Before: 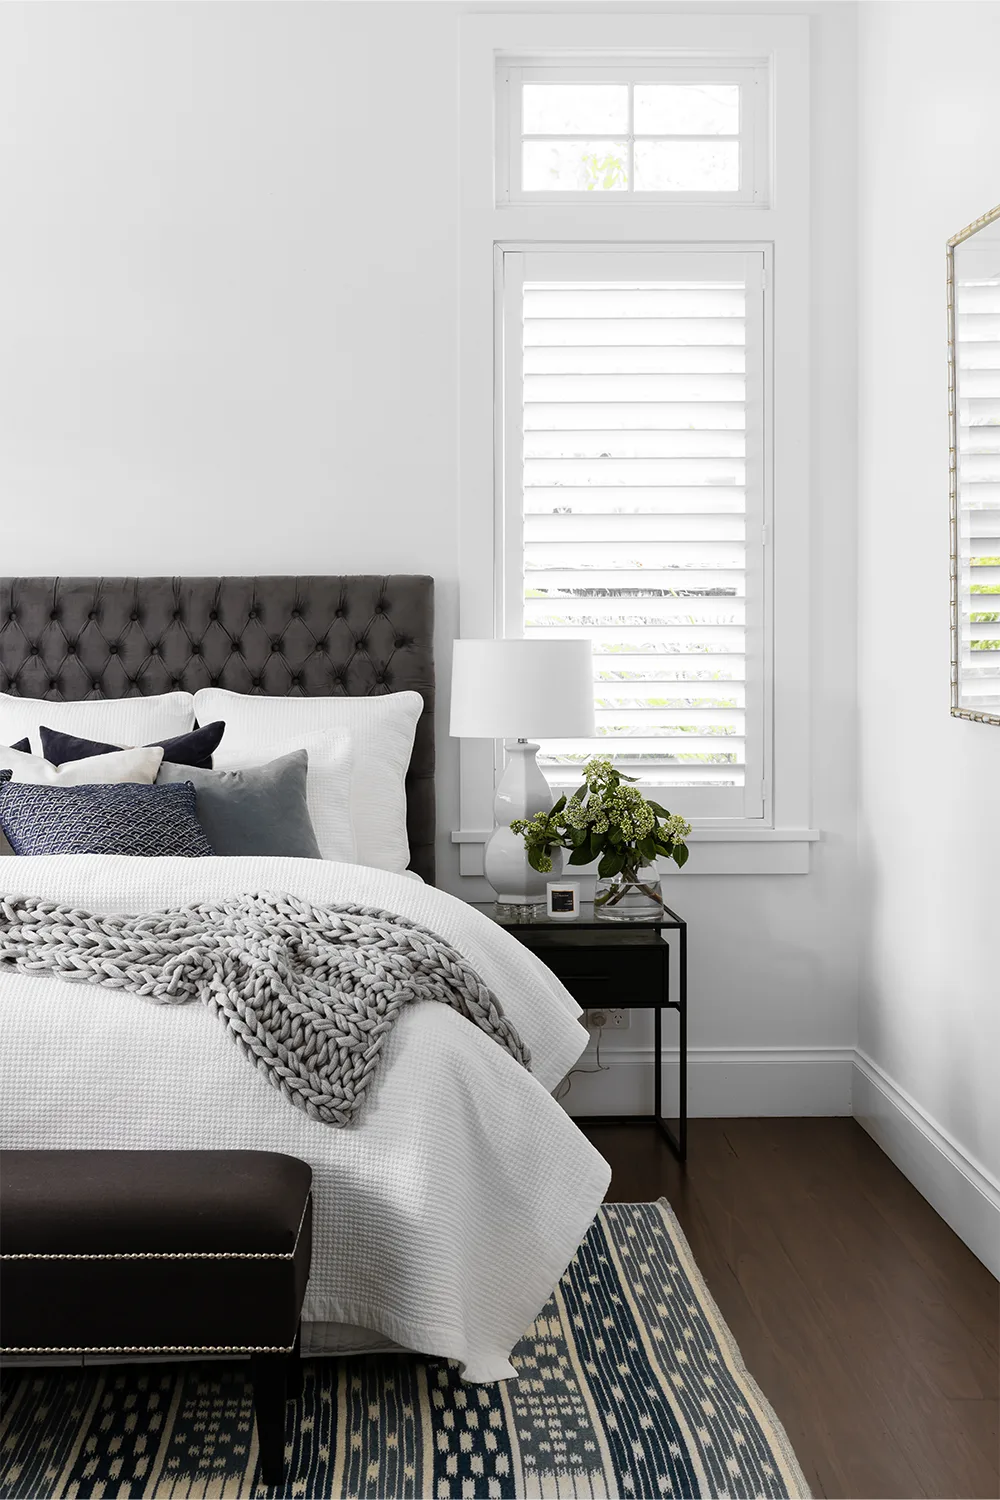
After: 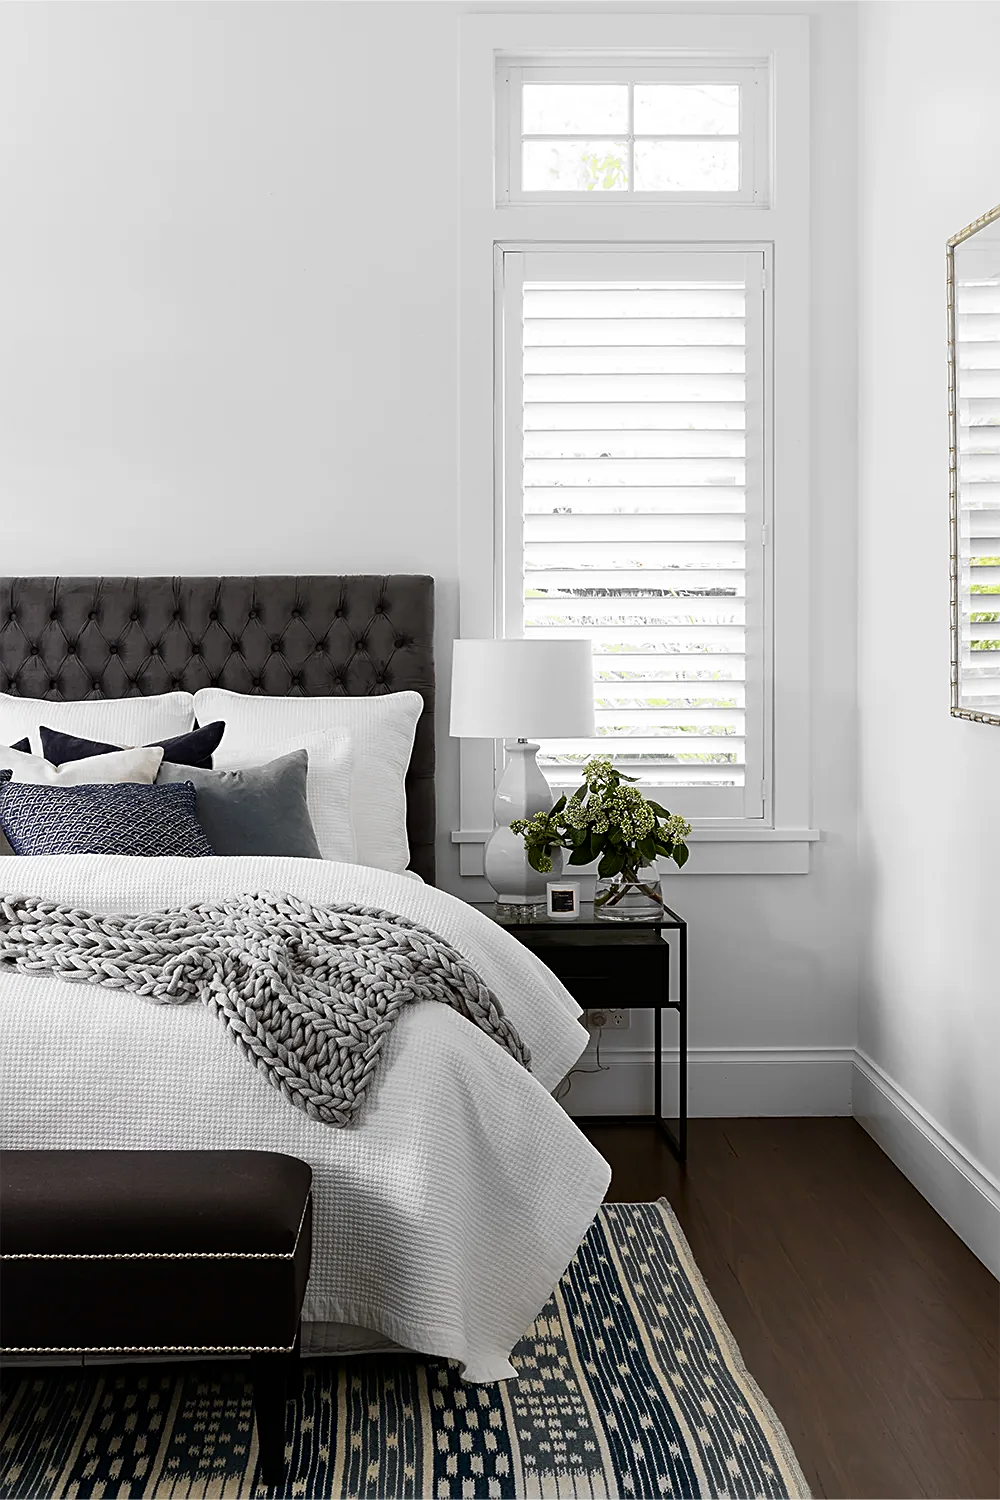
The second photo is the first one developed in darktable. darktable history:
contrast brightness saturation: brightness -0.091
sharpen: on, module defaults
